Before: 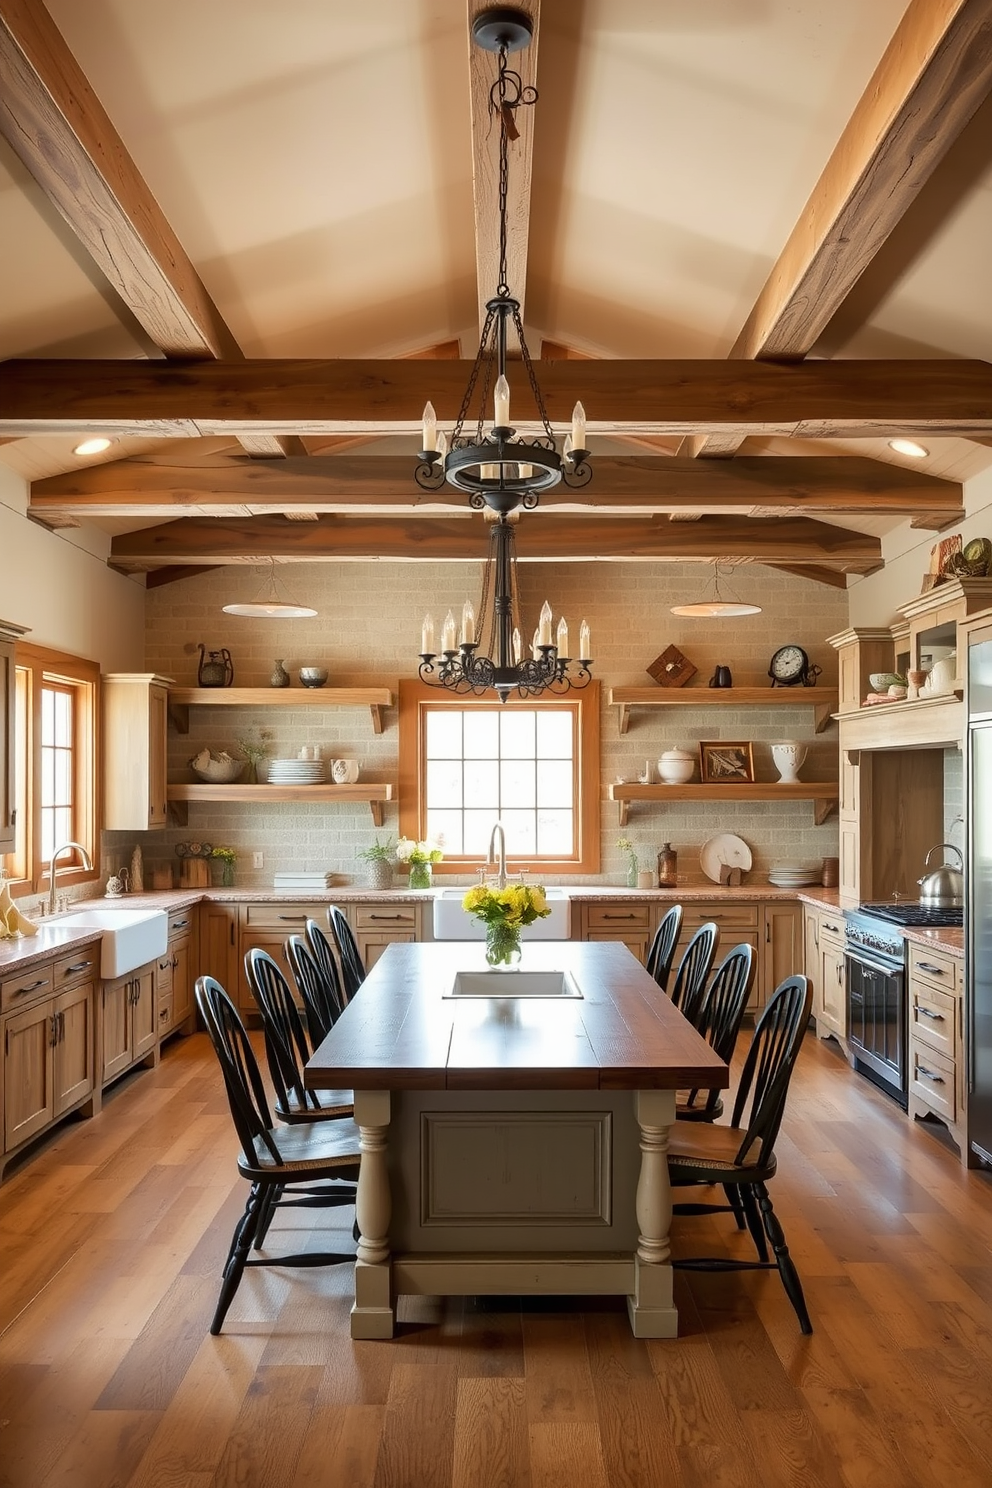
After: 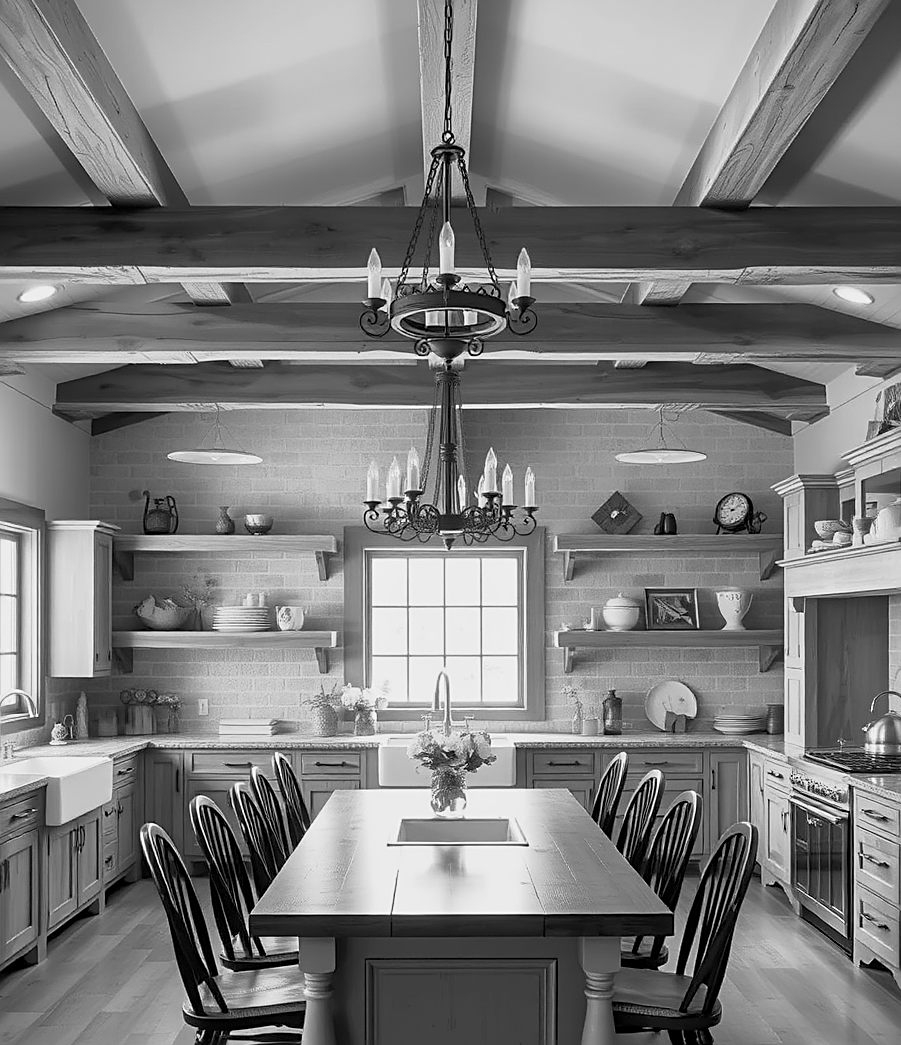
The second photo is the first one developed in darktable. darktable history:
sharpen: on, module defaults
tone curve: curves: ch0 [(0.013, 0) (0.061, 0.068) (0.239, 0.256) (0.502, 0.505) (0.683, 0.676) (0.761, 0.773) (0.858, 0.858) (0.987, 0.945)]; ch1 [(0, 0) (0.172, 0.123) (0.304, 0.288) (0.414, 0.44) (0.472, 0.473) (0.502, 0.508) (0.521, 0.528) (0.583, 0.595) (0.654, 0.673) (0.728, 0.761) (1, 1)]; ch2 [(0, 0) (0.411, 0.424) (0.485, 0.476) (0.502, 0.502) (0.553, 0.557) (0.57, 0.576) (1, 1)], color space Lab, independent channels, preserve colors none
crop: left 5.596%, top 10.314%, right 3.534%, bottom 19.395%
color correction: highlights a* -2.68, highlights b* 2.57
monochrome: a 32, b 64, size 2.3
